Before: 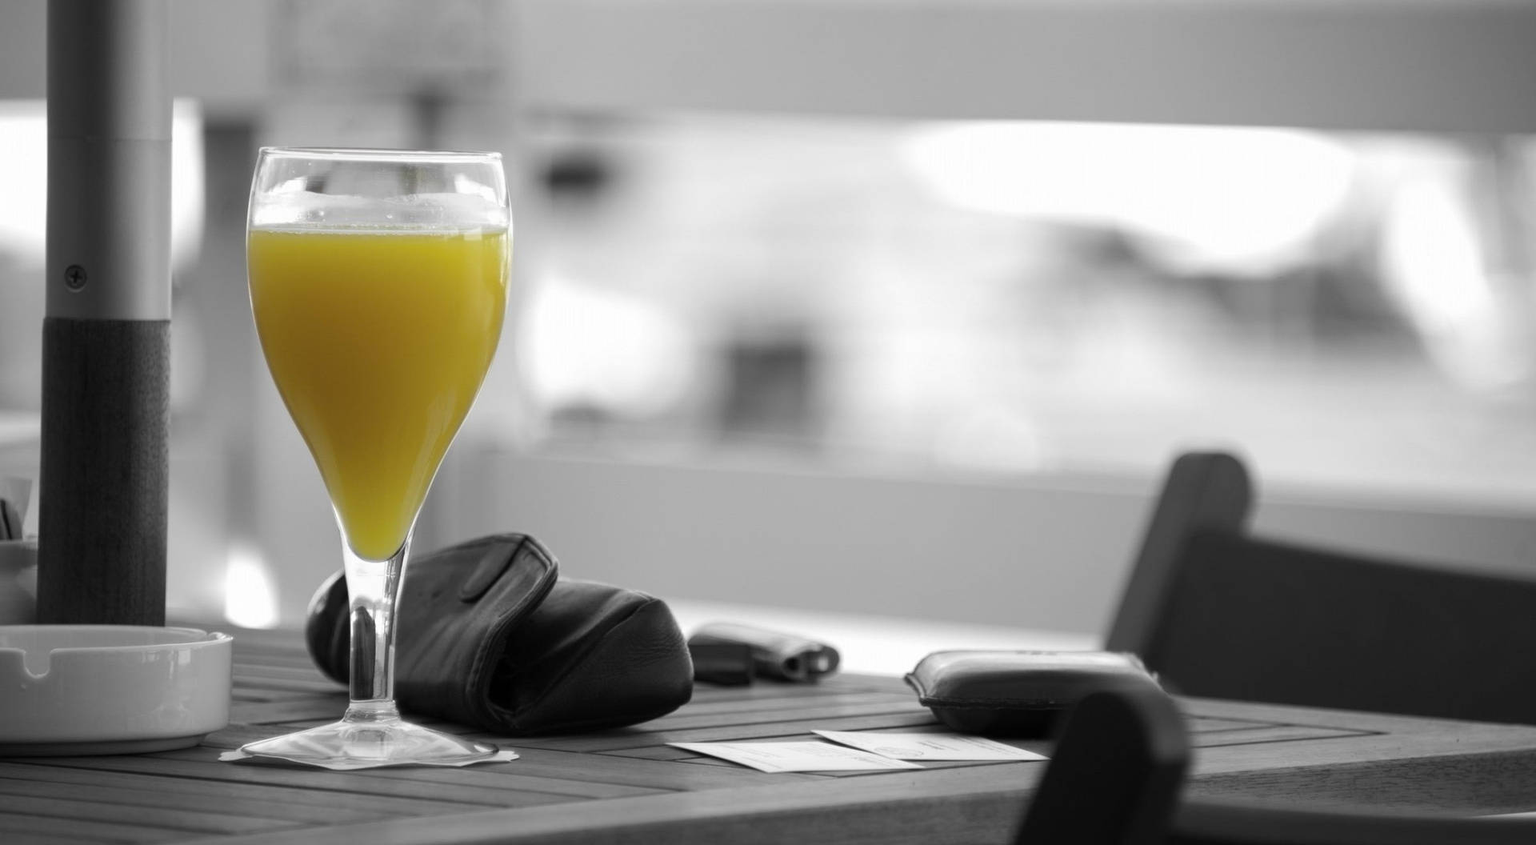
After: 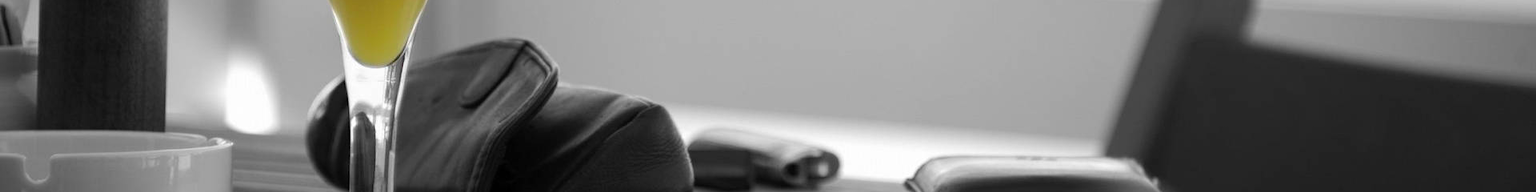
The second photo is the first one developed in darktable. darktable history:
velvia: on, module defaults
crop and rotate: top 58.537%, bottom 18.601%
